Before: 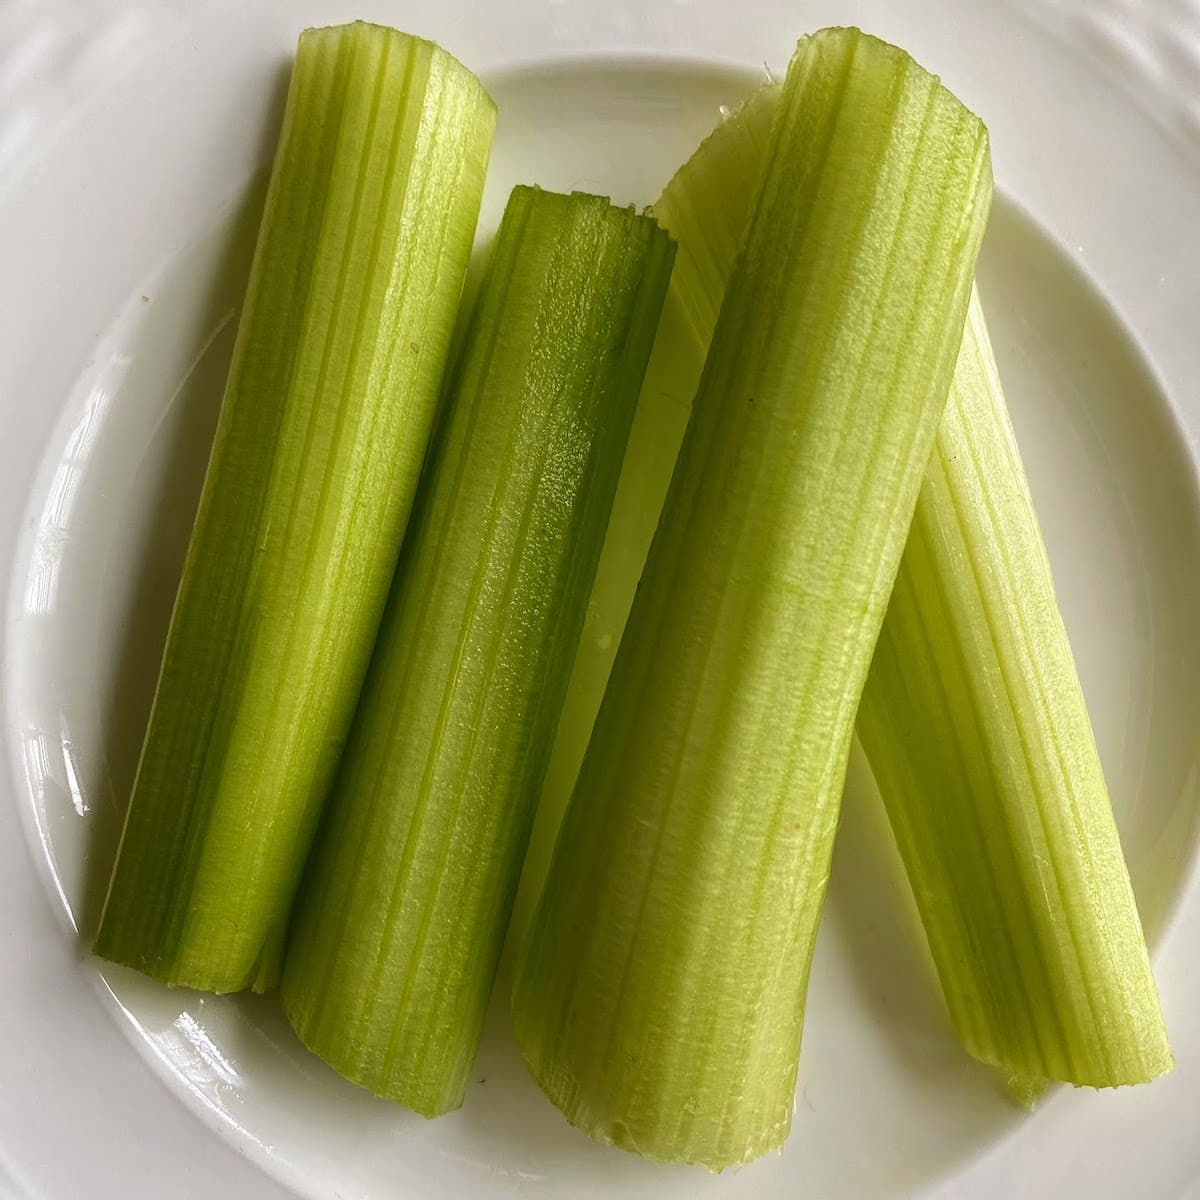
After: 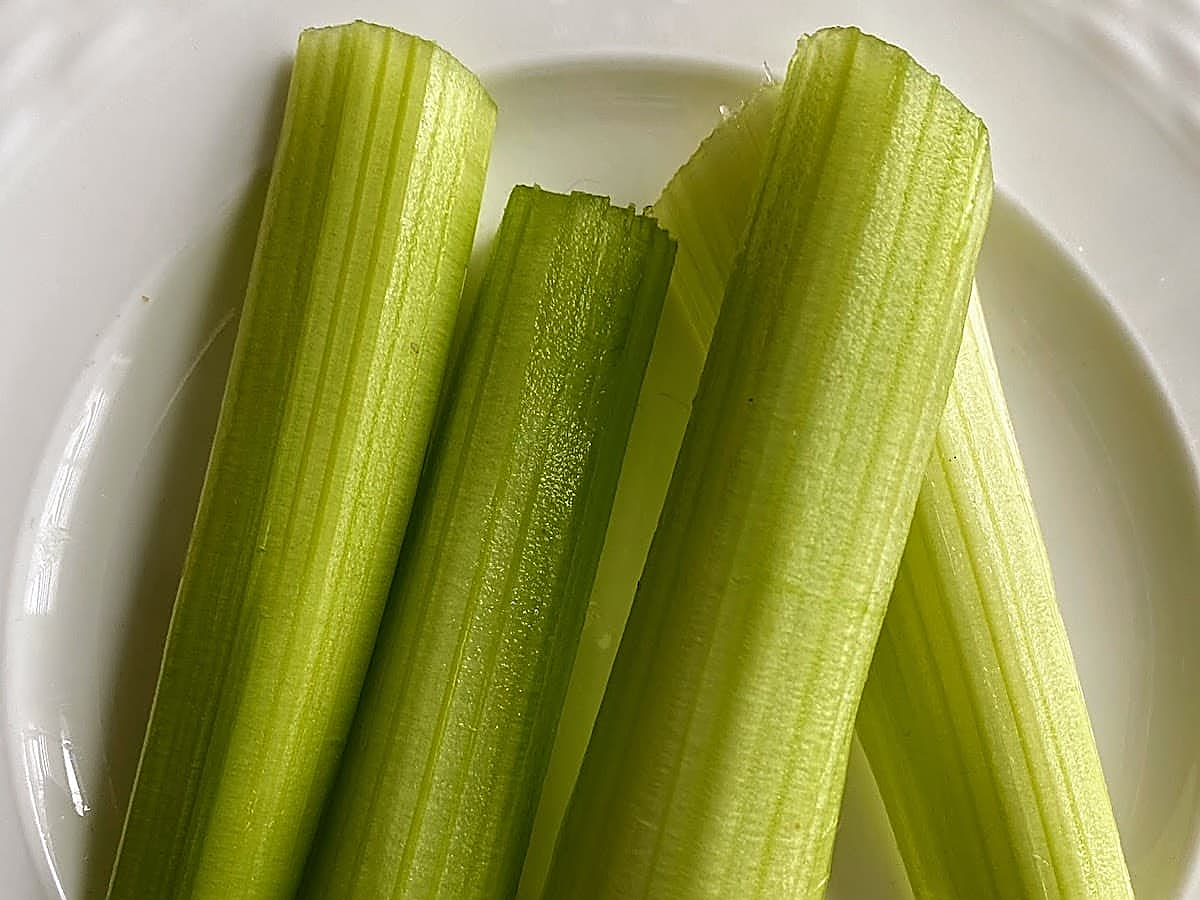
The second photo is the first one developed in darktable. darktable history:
crop: bottom 24.988%
sharpen: radius 1.685, amount 1.294
